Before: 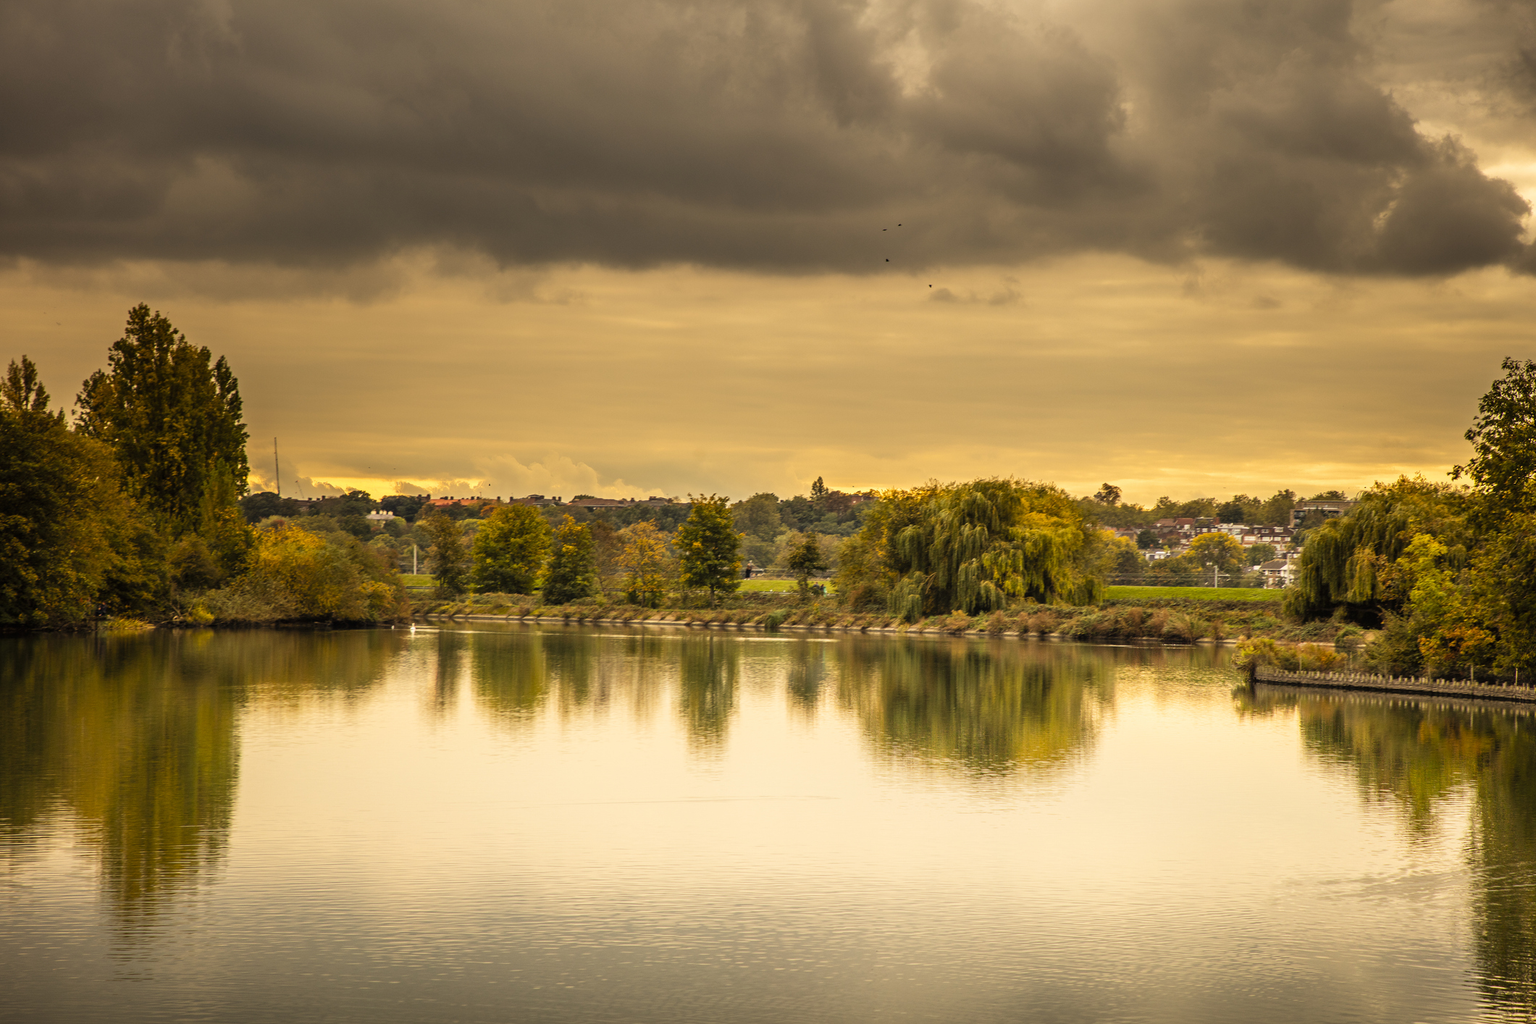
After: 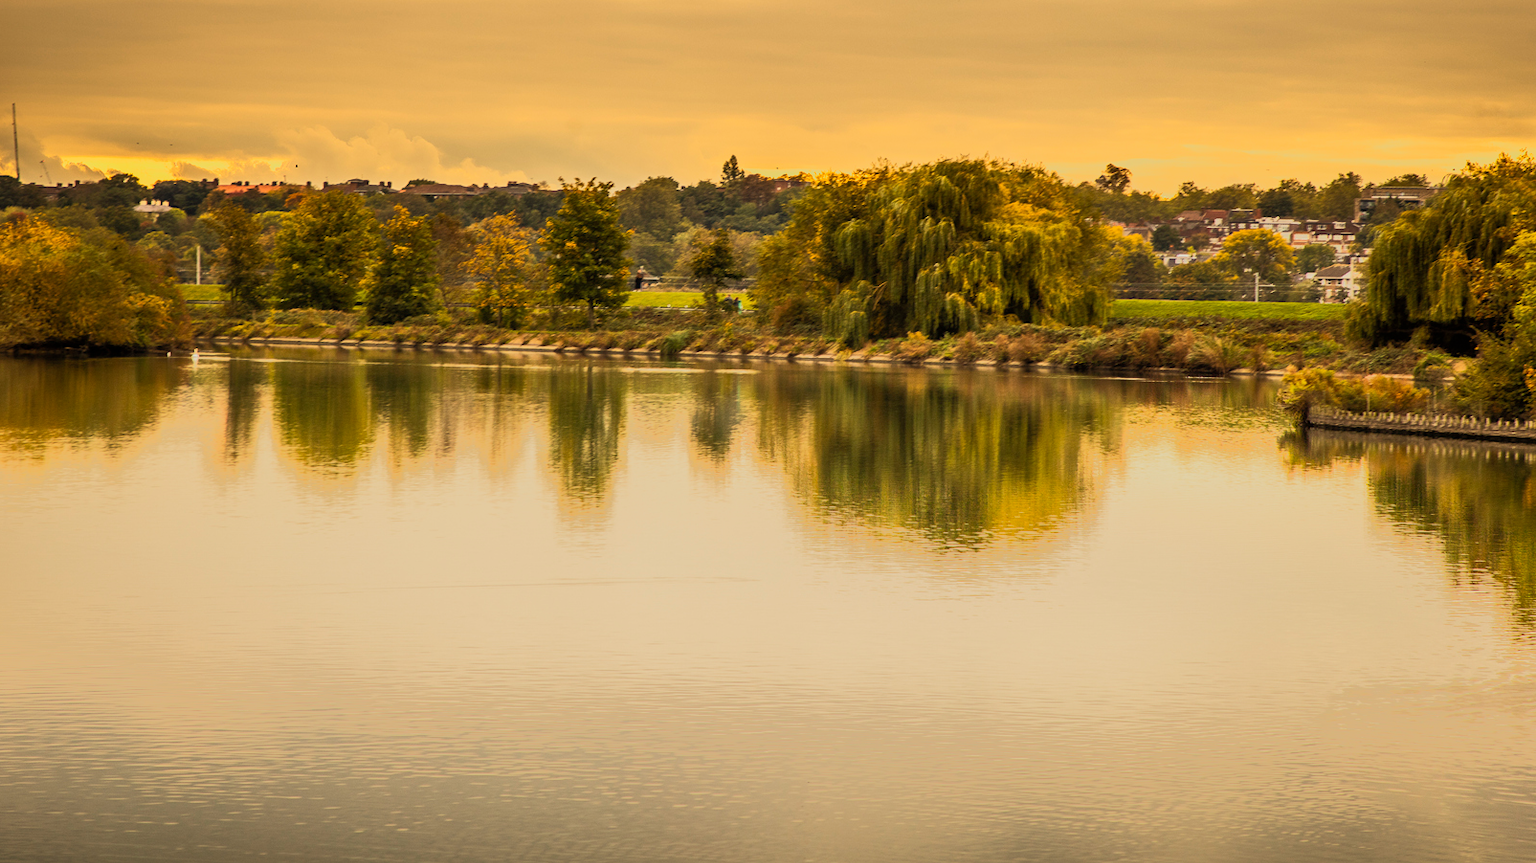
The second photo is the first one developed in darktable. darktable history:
color correction: highlights b* 3
tone equalizer: -7 EV -0.63 EV, -6 EV 1 EV, -5 EV -0.45 EV, -4 EV 0.43 EV, -3 EV 0.41 EV, -2 EV 0.15 EV, -1 EV -0.15 EV, +0 EV -0.39 EV, smoothing diameter 25%, edges refinement/feathering 10, preserve details guided filter
crop and rotate: left 17.299%, top 35.115%, right 7.015%, bottom 1.024%
